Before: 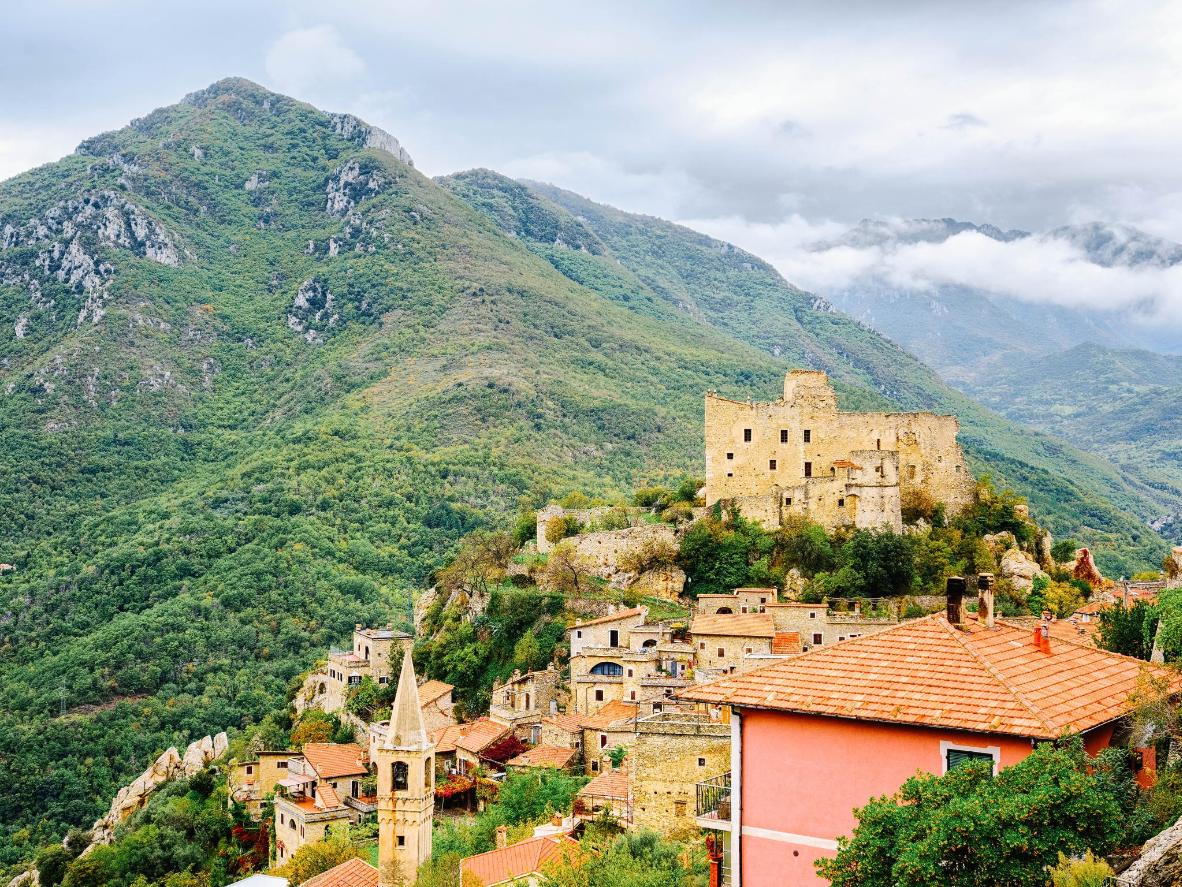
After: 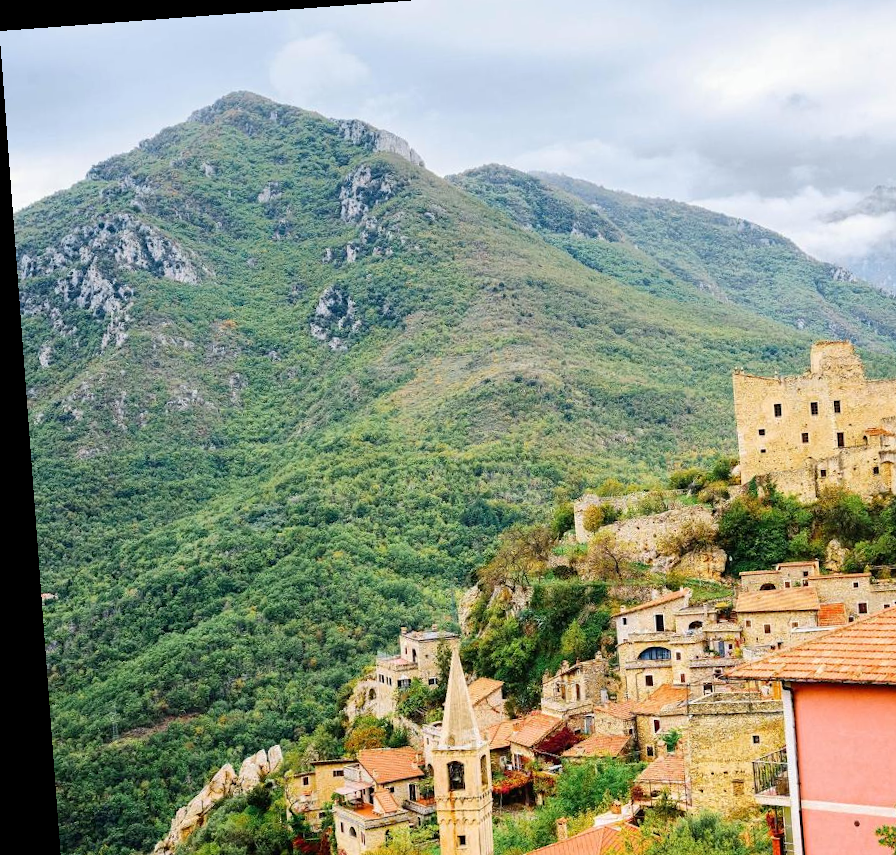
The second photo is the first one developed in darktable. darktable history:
rotate and perspective: rotation -4.25°, automatic cropping off
crop: top 5.803%, right 27.864%, bottom 5.804%
